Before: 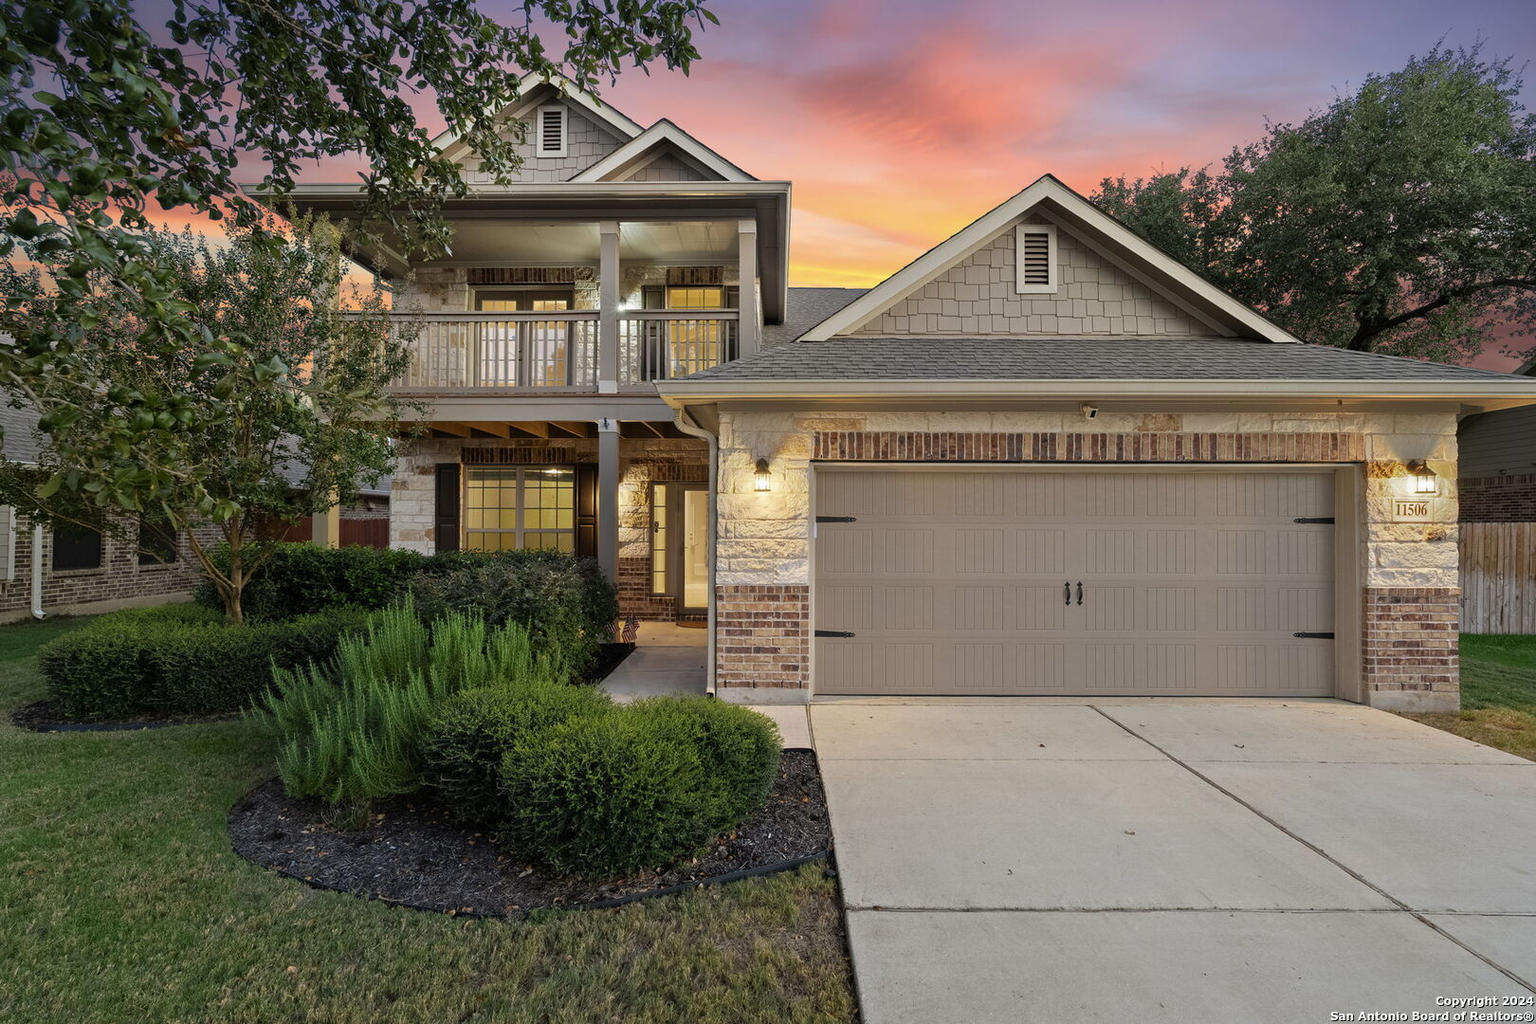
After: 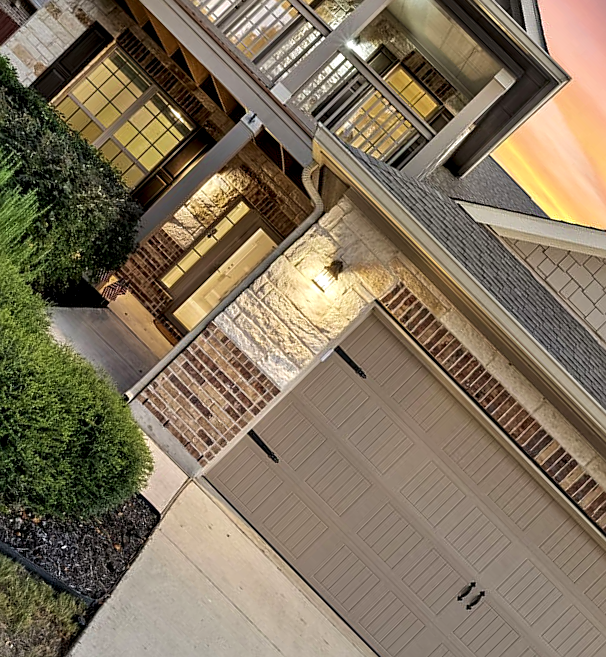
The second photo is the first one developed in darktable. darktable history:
sharpen: on, module defaults
crop and rotate: angle -45.39°, top 16.75%, right 0.907%, bottom 11.606%
shadows and highlights: shadows 52.72, soften with gaussian
velvia: strength 14.52%
local contrast: detail 135%, midtone range 0.75
